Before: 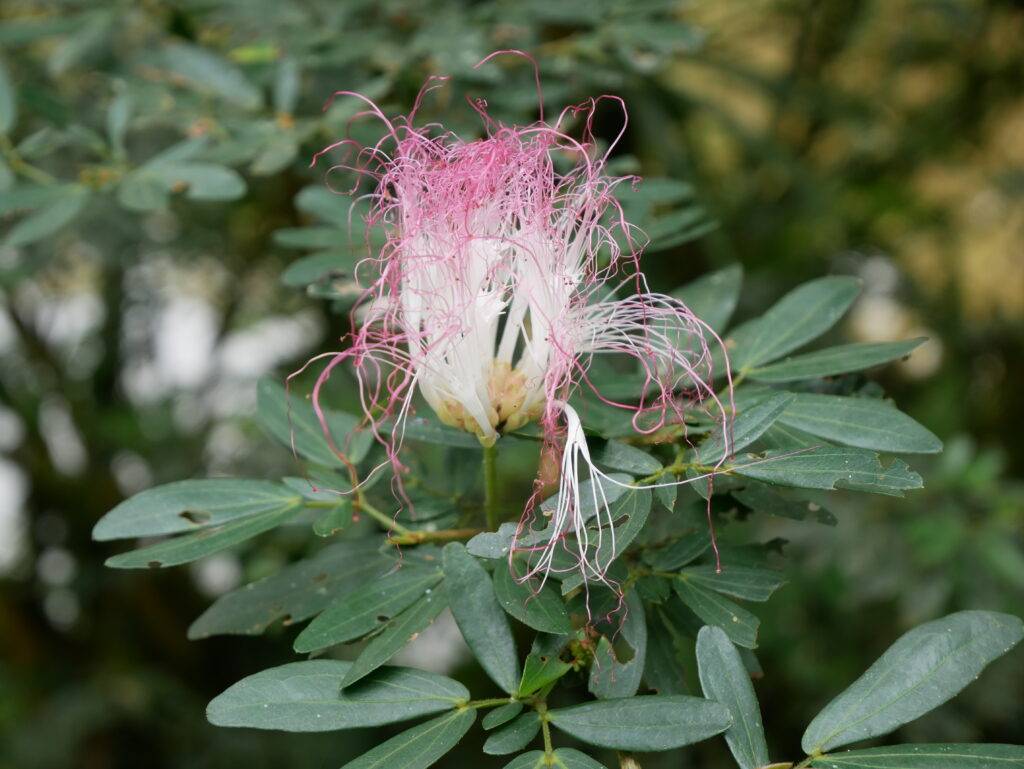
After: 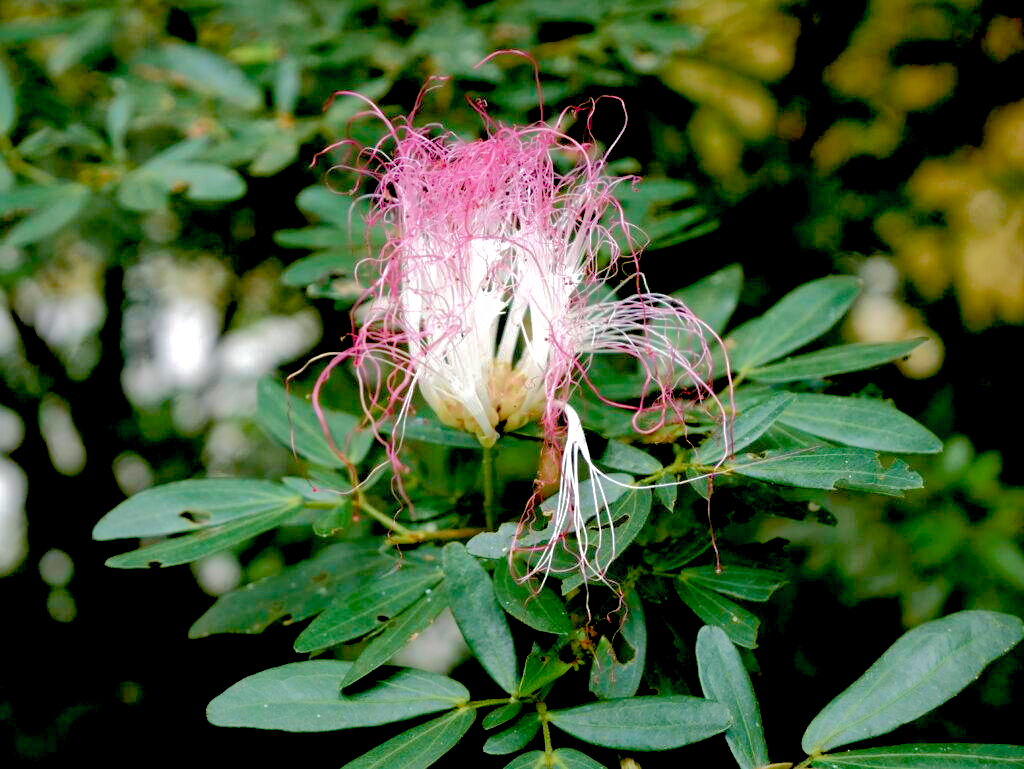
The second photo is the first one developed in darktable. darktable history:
velvia: on, module defaults
shadows and highlights: shadows 39.93, highlights -59.97
exposure: black level correction 0.041, exposure 0.499 EV, compensate highlight preservation false
color balance rgb: power › hue 328.87°, global offset › luminance -0.283%, global offset › hue 261.51°, perceptual saturation grading › global saturation 20%, perceptual saturation grading › highlights -50.207%, perceptual saturation grading › shadows 30.433%, global vibrance 20%
